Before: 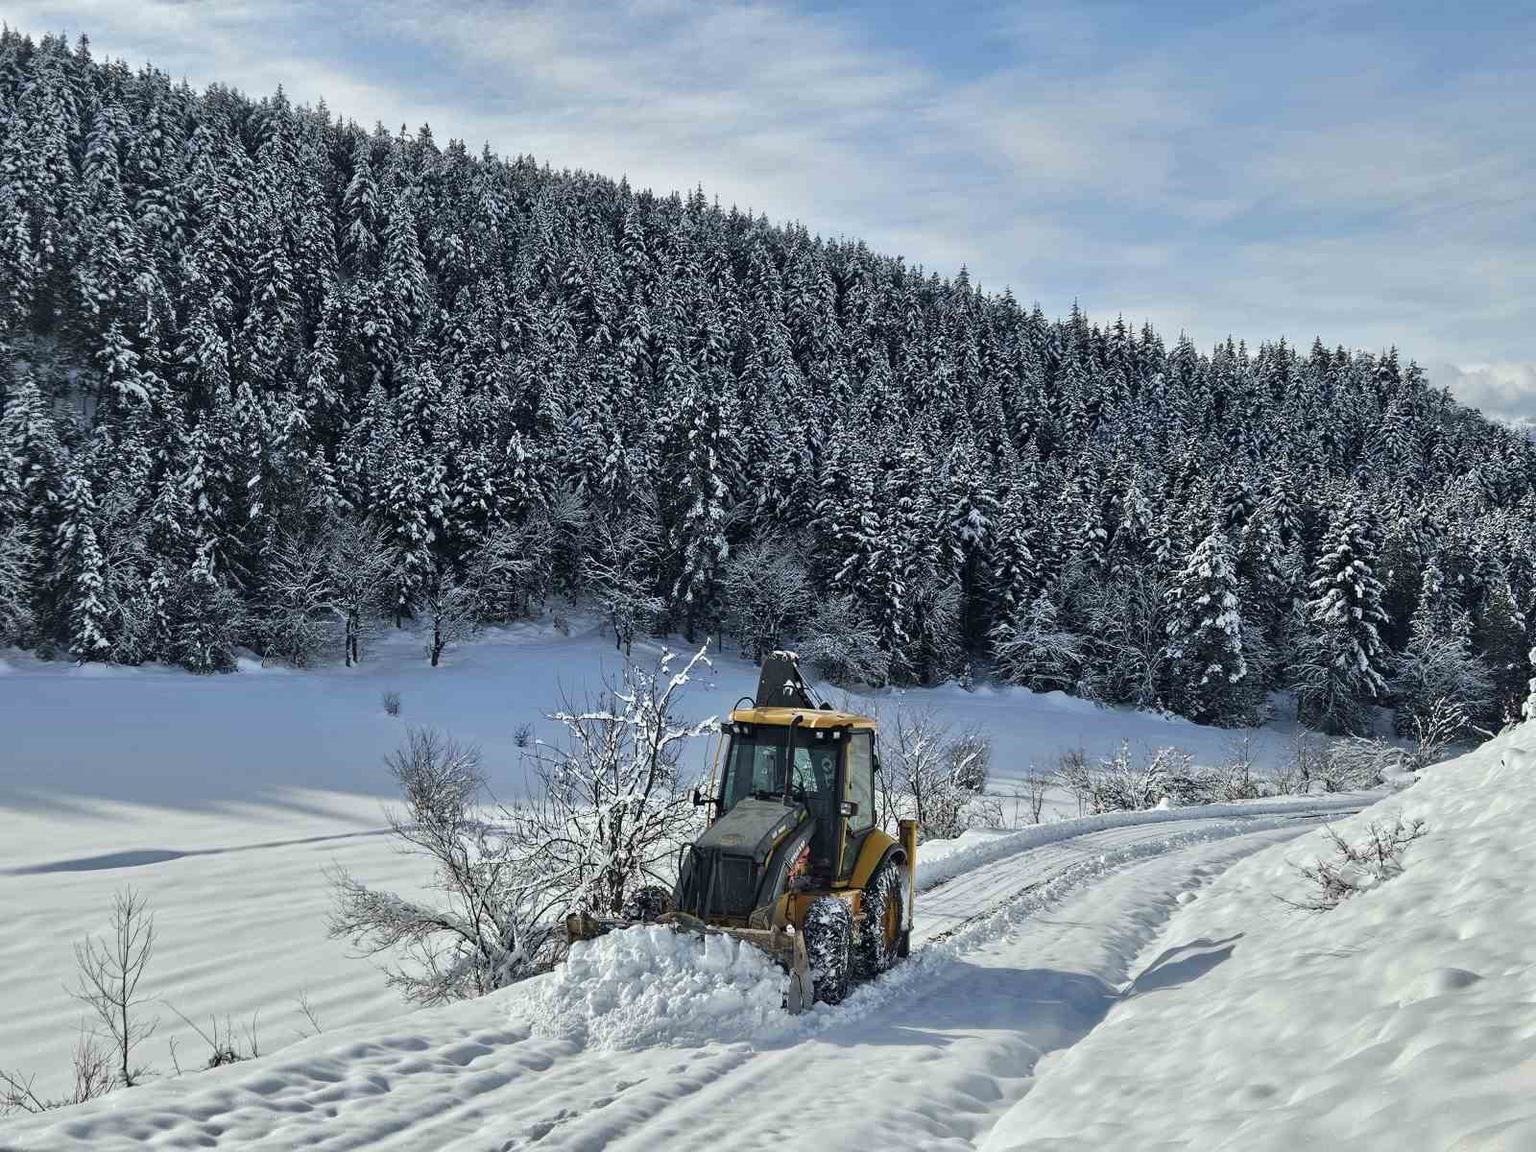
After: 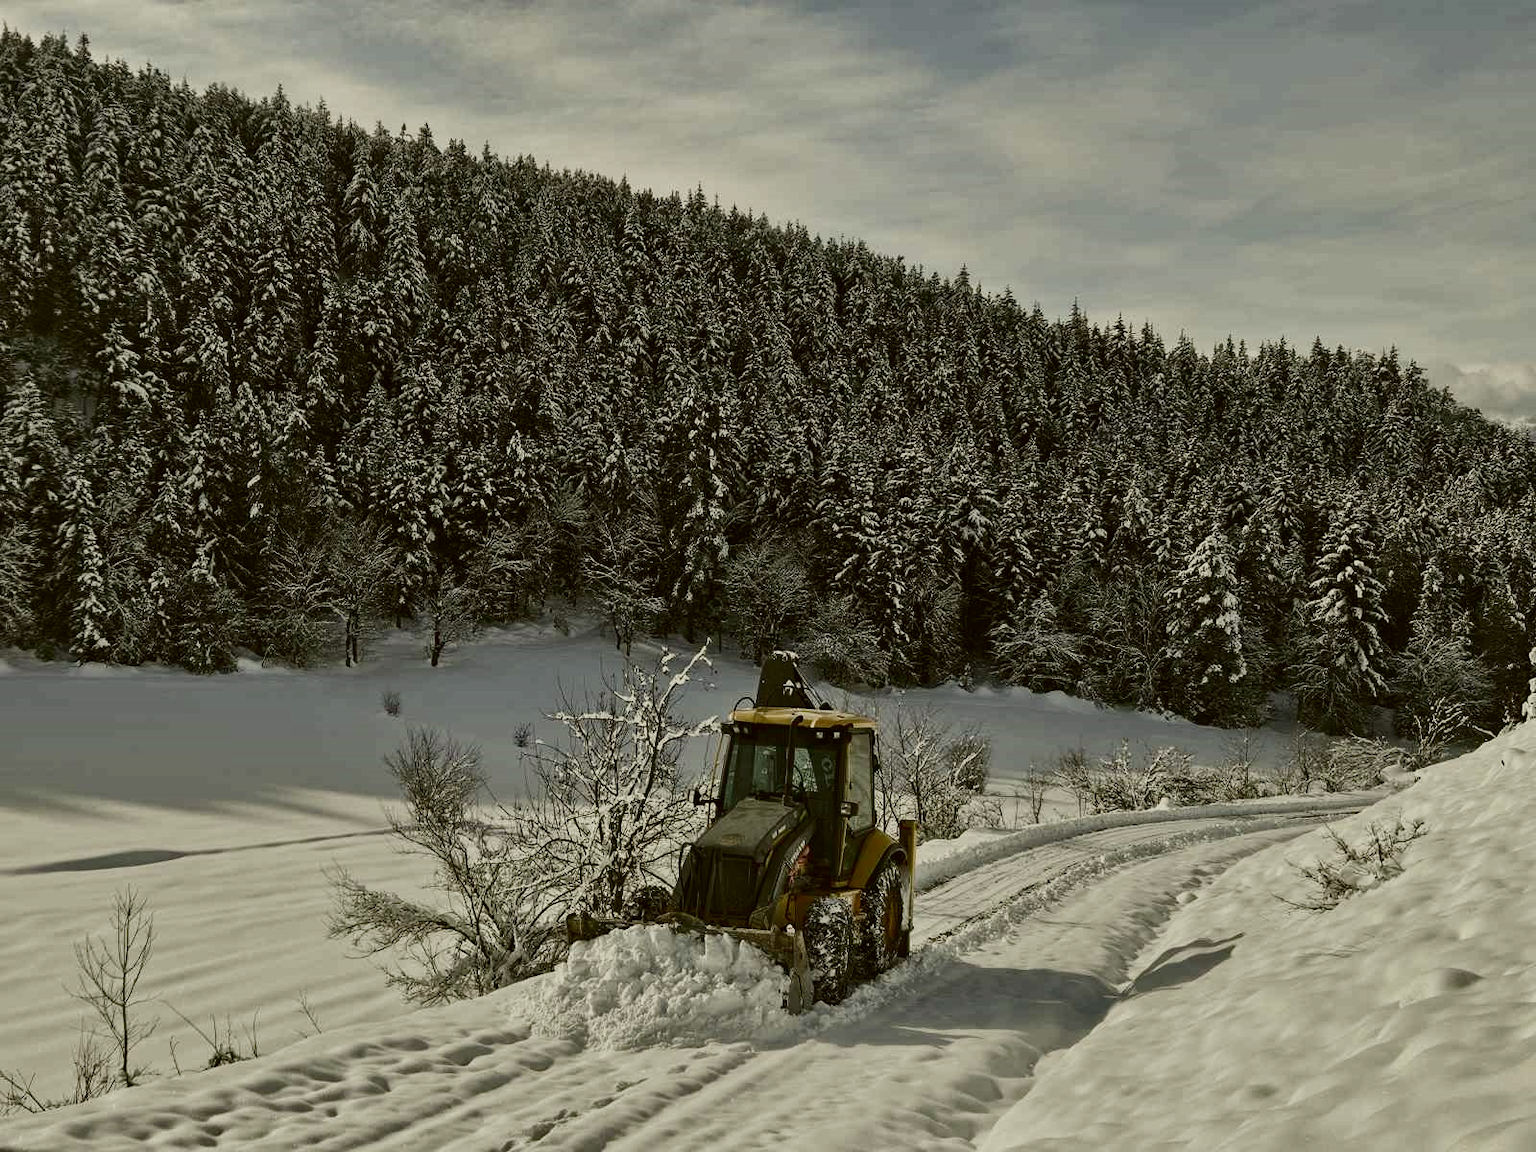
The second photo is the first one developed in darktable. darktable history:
contrast brightness saturation: contrast 0.25, saturation -0.31
exposure: black level correction 0, exposure -0.766 EV, compensate highlight preservation false
color balance rgb: shadows lift › chroma 1%, shadows lift › hue 113°, highlights gain › chroma 0.2%, highlights gain › hue 333°, perceptual saturation grading › global saturation 20%, perceptual saturation grading › highlights -50%, perceptual saturation grading › shadows 25%, contrast -10%
color correction: highlights a* -1.43, highlights b* 10.12, shadows a* 0.395, shadows b* 19.35
